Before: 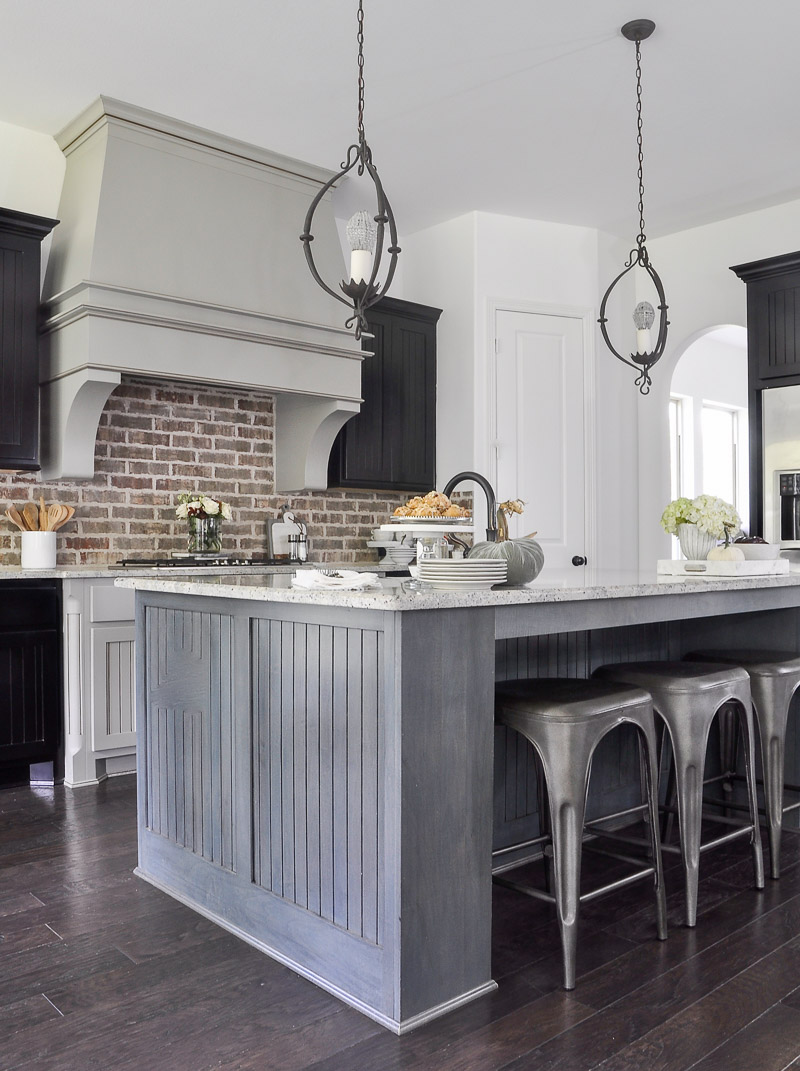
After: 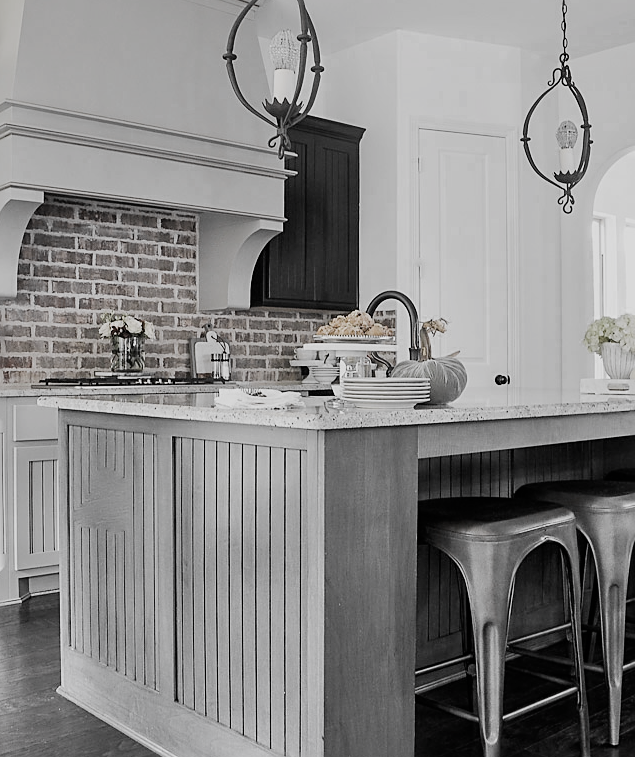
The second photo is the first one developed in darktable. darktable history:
white balance: red 1.004, blue 1.024
sharpen: on, module defaults
filmic rgb: black relative exposure -7.65 EV, white relative exposure 4.56 EV, hardness 3.61
exposure: compensate highlight preservation false
crop: left 9.712%, top 16.928%, right 10.845%, bottom 12.332%
color zones: curves: ch0 [(0, 0.613) (0.01, 0.613) (0.245, 0.448) (0.498, 0.529) (0.642, 0.665) (0.879, 0.777) (0.99, 0.613)]; ch1 [(0, 0.035) (0.121, 0.189) (0.259, 0.197) (0.415, 0.061) (0.589, 0.022) (0.732, 0.022) (0.857, 0.026) (0.991, 0.053)]
